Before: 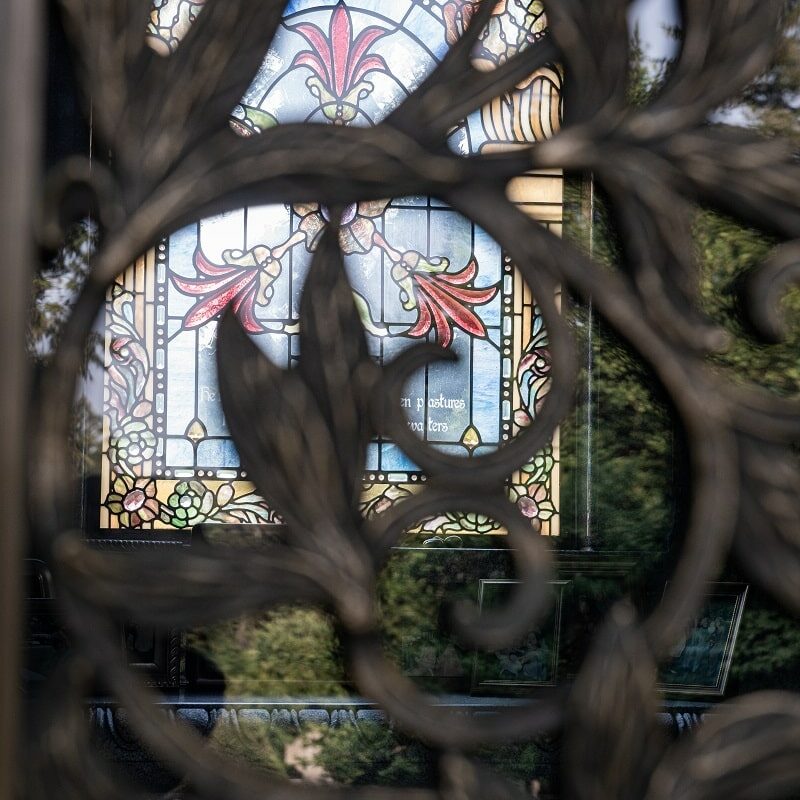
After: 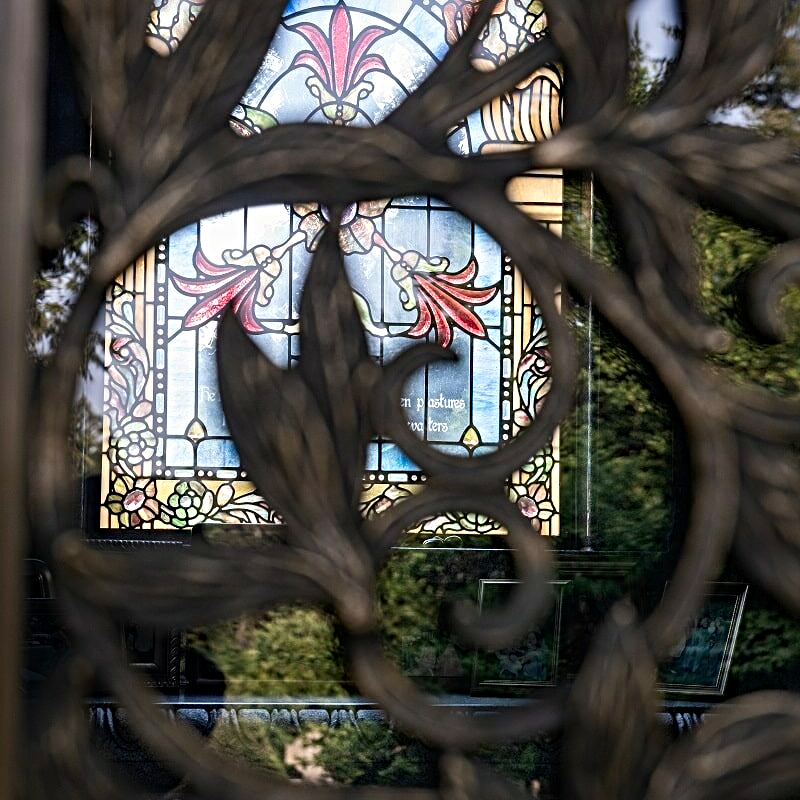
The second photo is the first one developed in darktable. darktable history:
contrast brightness saturation: contrast 0.09, saturation 0.28
sharpen: radius 4.883
